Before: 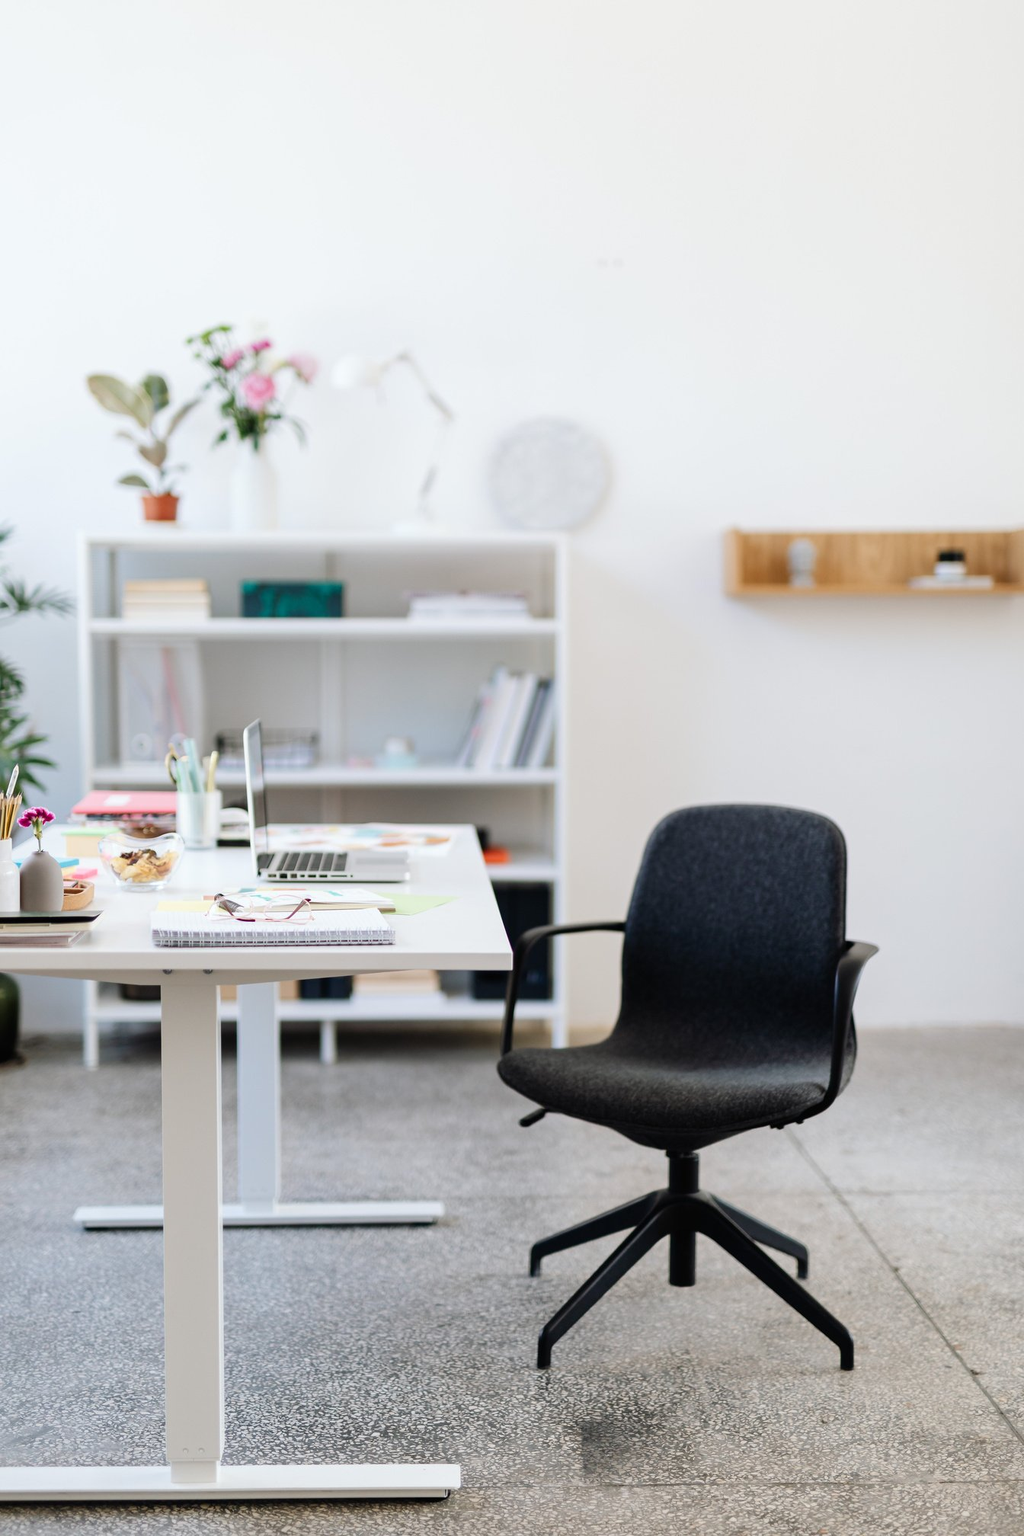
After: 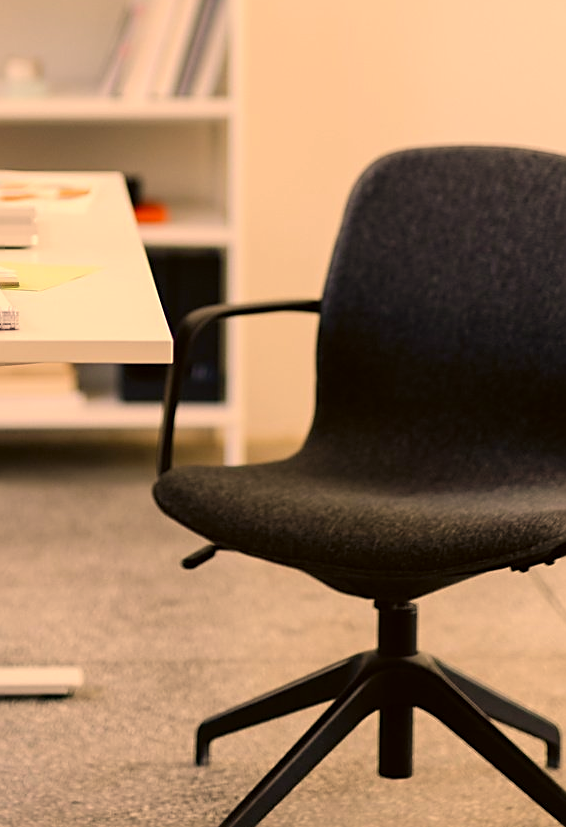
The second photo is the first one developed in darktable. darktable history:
sharpen: on, module defaults
crop: left 37.221%, top 45.169%, right 20.63%, bottom 13.777%
color correction: highlights a* 17.94, highlights b* 35.39, shadows a* 1.48, shadows b* 6.42, saturation 1.01
